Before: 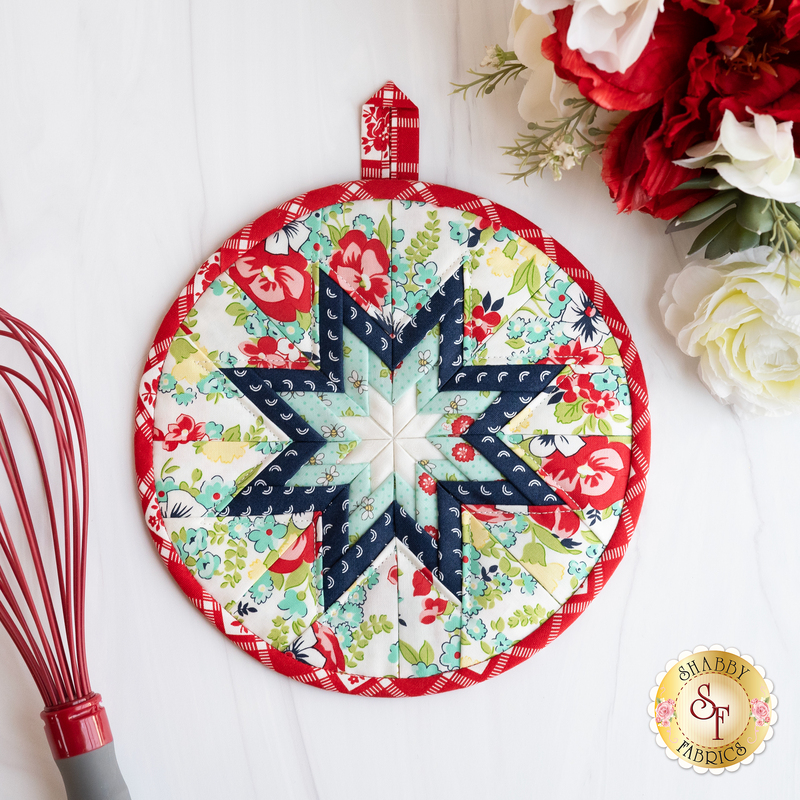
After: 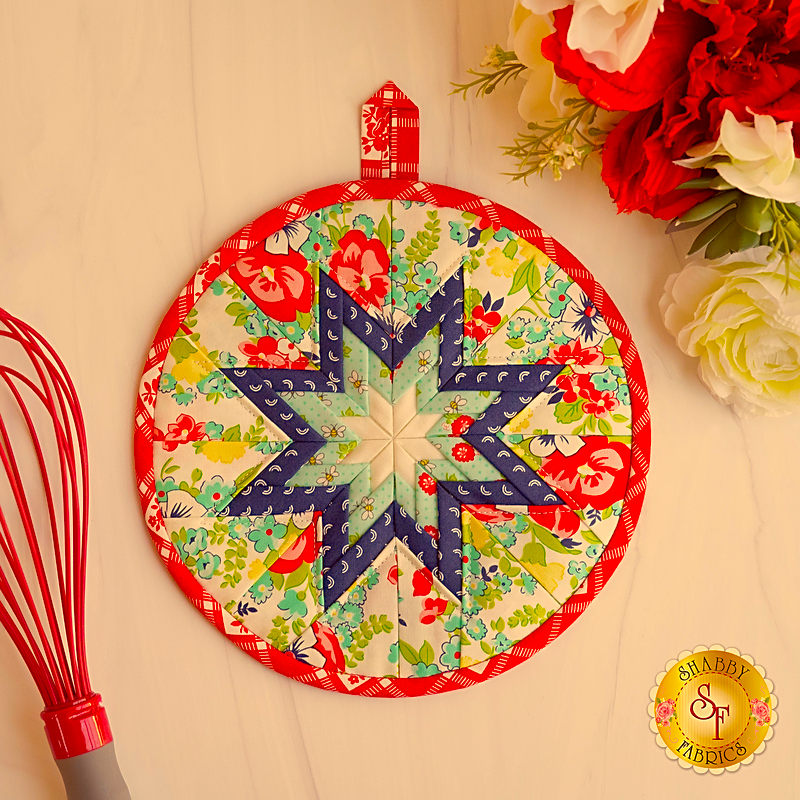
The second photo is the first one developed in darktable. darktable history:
sharpen: on, module defaults
shadows and highlights: on, module defaults
color correction: highlights a* 10.12, highlights b* 39.04, shadows a* 14.62, shadows b* 3.37
color balance: input saturation 134.34%, contrast -10.04%, contrast fulcrum 19.67%, output saturation 133.51%
